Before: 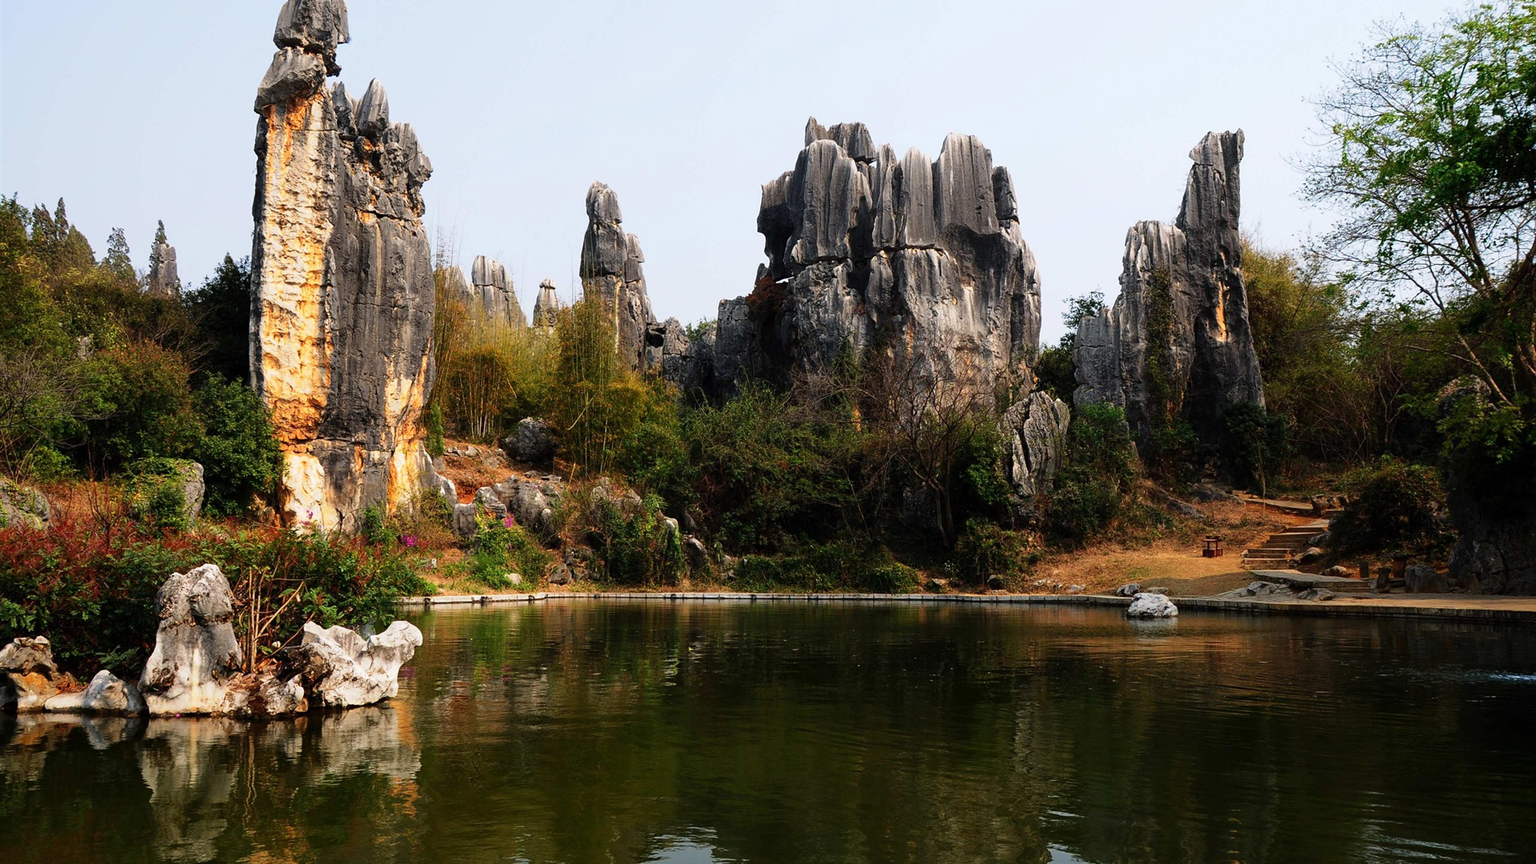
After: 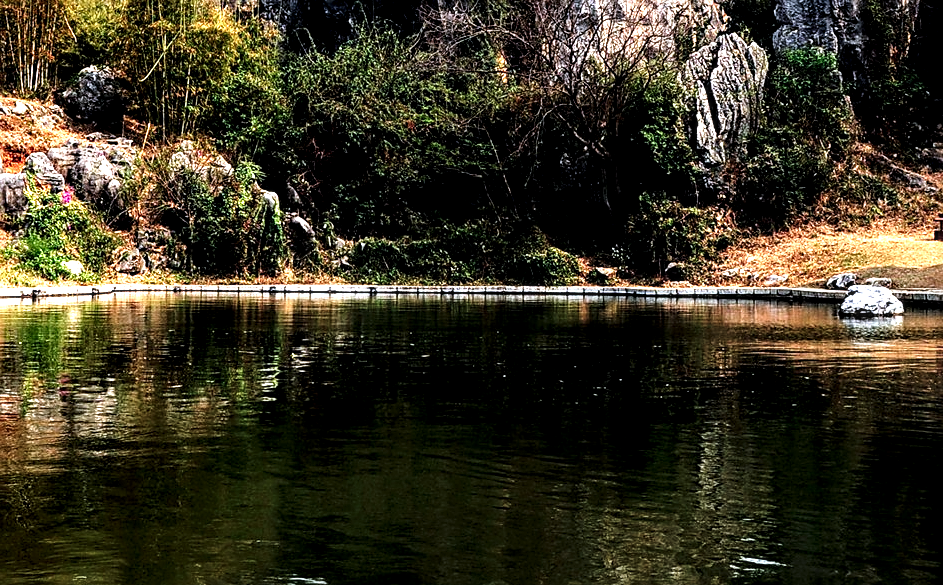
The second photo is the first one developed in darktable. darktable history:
tone equalizer: -8 EV -0.399 EV, -7 EV -0.399 EV, -6 EV -0.355 EV, -5 EV -0.257 EV, -3 EV 0.23 EV, -2 EV 0.332 EV, -1 EV 0.4 EV, +0 EV 0.392 EV
crop: left 29.657%, top 42.293%, right 21.199%, bottom 3.515%
local contrast: highlights 81%, shadows 58%, detail 175%, midtone range 0.609
exposure: exposure 0.358 EV, compensate highlight preservation false
tone curve: curves: ch0 [(0, 0.011) (0.053, 0.026) (0.174, 0.115) (0.416, 0.417) (0.697, 0.758) (0.852, 0.902) (0.991, 0.981)]; ch1 [(0, 0) (0.264, 0.22) (0.407, 0.373) (0.463, 0.457) (0.492, 0.5) (0.512, 0.511) (0.54, 0.543) (0.585, 0.617) (0.659, 0.686) (0.78, 0.8) (1, 1)]; ch2 [(0, 0) (0.438, 0.449) (0.473, 0.469) (0.503, 0.5) (0.523, 0.534) (0.562, 0.591) (0.612, 0.627) (0.701, 0.707) (1, 1)], preserve colors none
color calibration: illuminant custom, x 0.371, y 0.383, temperature 4278.89 K
sharpen: on, module defaults
